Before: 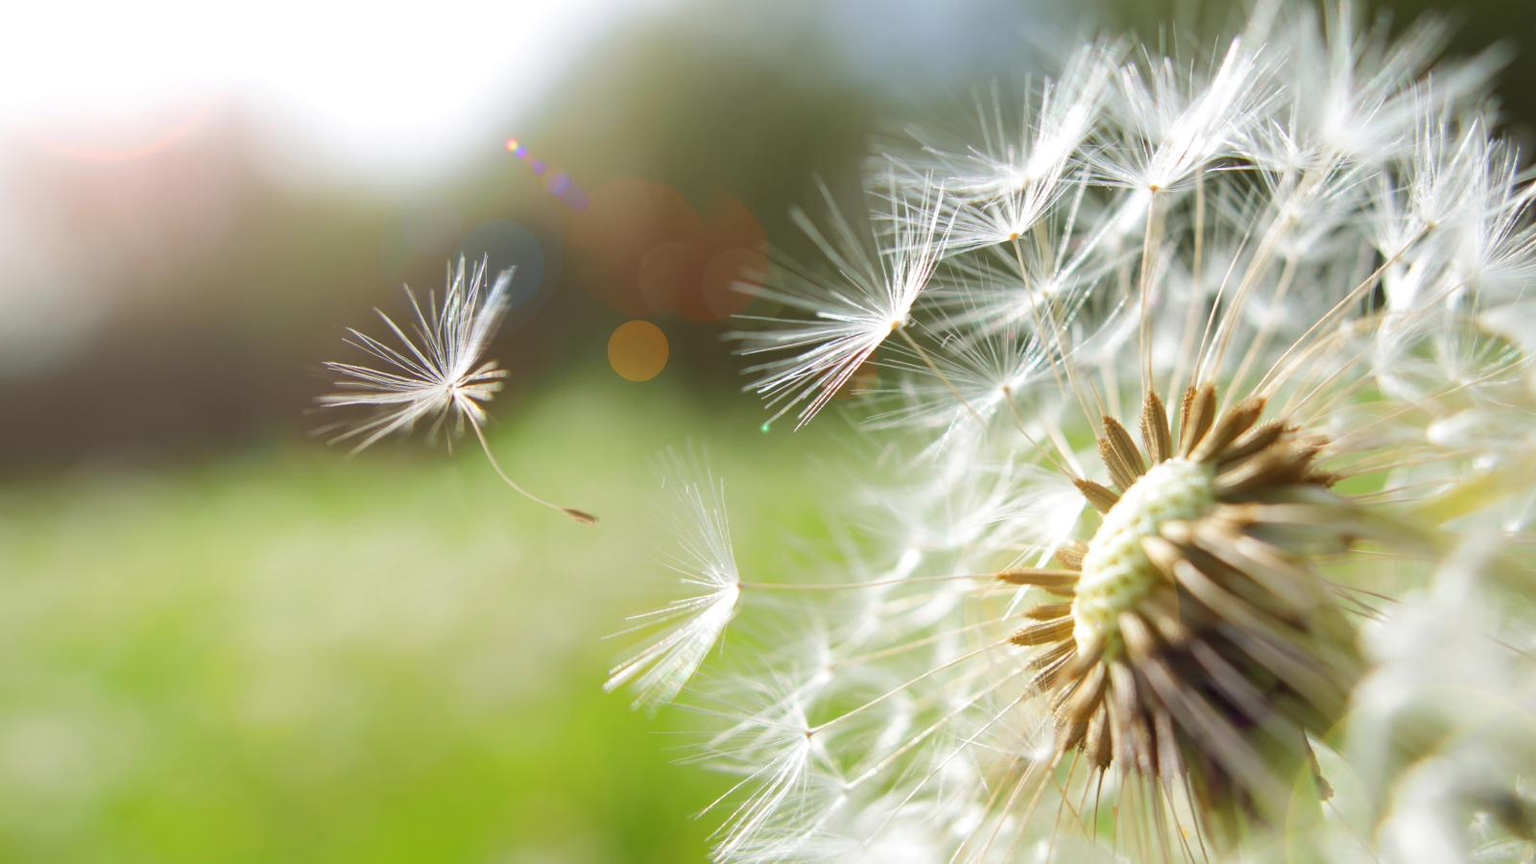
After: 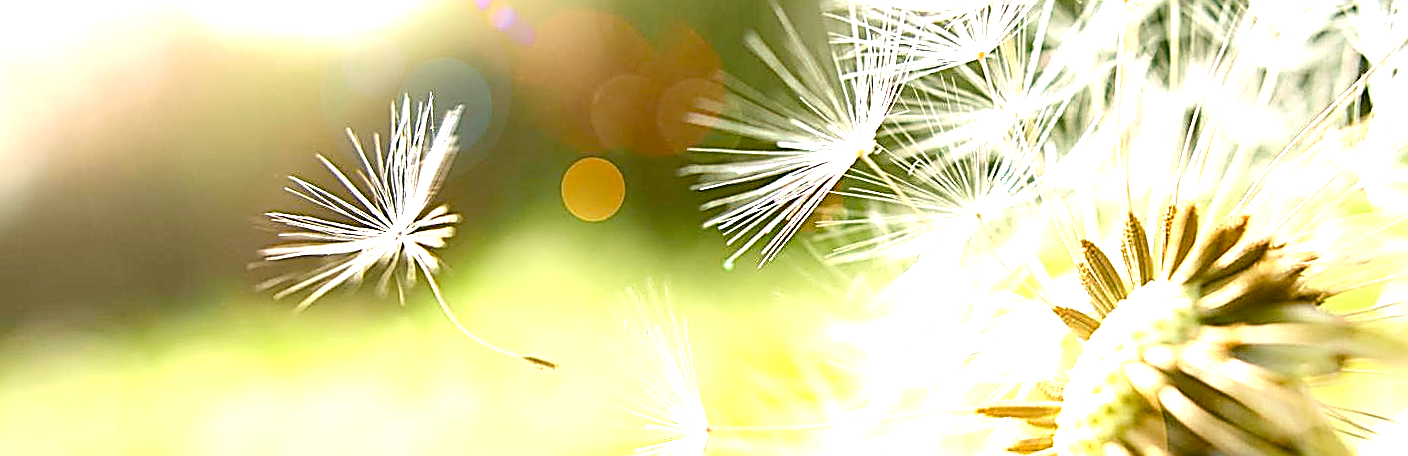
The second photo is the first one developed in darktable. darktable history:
crop: left 1.744%, top 19.225%, right 5.069%, bottom 28.357%
color balance: lift [1.004, 1.002, 1.002, 0.998], gamma [1, 1.007, 1.002, 0.993], gain [1, 0.977, 1.013, 1.023], contrast -3.64%
sharpen: amount 1.861
exposure: exposure 0.77 EV, compensate highlight preservation false
color balance rgb: shadows lift › chroma 1%, shadows lift › hue 240.84°, highlights gain › chroma 2%, highlights gain › hue 73.2°, global offset › luminance -0.5%, perceptual saturation grading › global saturation 20%, perceptual saturation grading › highlights -25%, perceptual saturation grading › shadows 50%, global vibrance 15%
rotate and perspective: rotation -2.12°, lens shift (vertical) 0.009, lens shift (horizontal) -0.008, automatic cropping original format, crop left 0.036, crop right 0.964, crop top 0.05, crop bottom 0.959
tone equalizer: -8 EV -0.75 EV, -7 EV -0.7 EV, -6 EV -0.6 EV, -5 EV -0.4 EV, -3 EV 0.4 EV, -2 EV 0.6 EV, -1 EV 0.7 EV, +0 EV 0.75 EV, edges refinement/feathering 500, mask exposure compensation -1.57 EV, preserve details no
color correction: highlights a* 4.02, highlights b* 4.98, shadows a* -7.55, shadows b* 4.98
